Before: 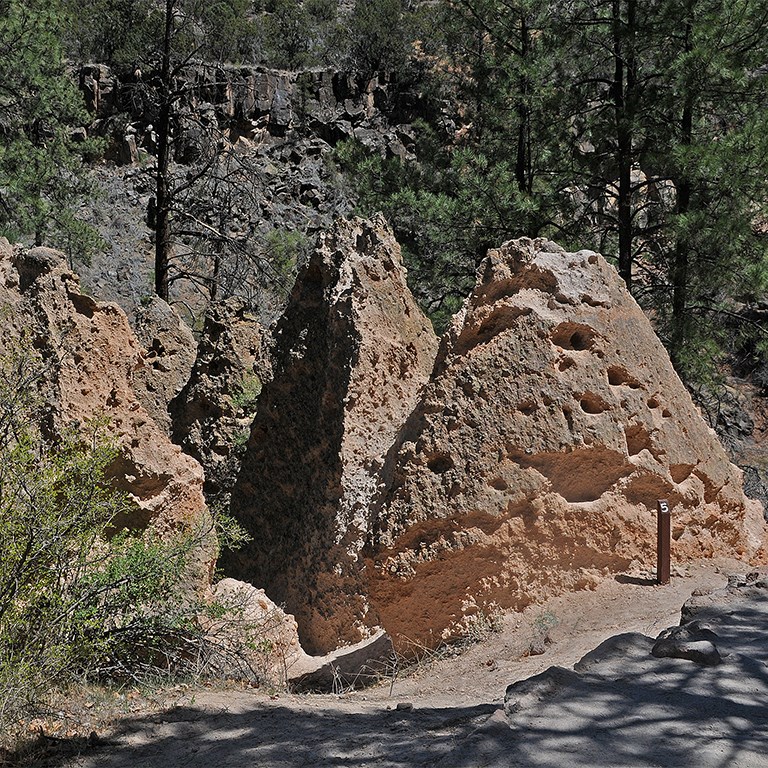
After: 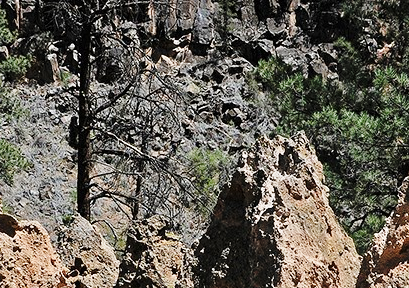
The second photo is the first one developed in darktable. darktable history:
base curve: curves: ch0 [(0, 0) (0.028, 0.03) (0.121, 0.232) (0.46, 0.748) (0.859, 0.968) (1, 1)], preserve colors none
crop: left 10.171%, top 10.622%, right 36.481%, bottom 51.333%
